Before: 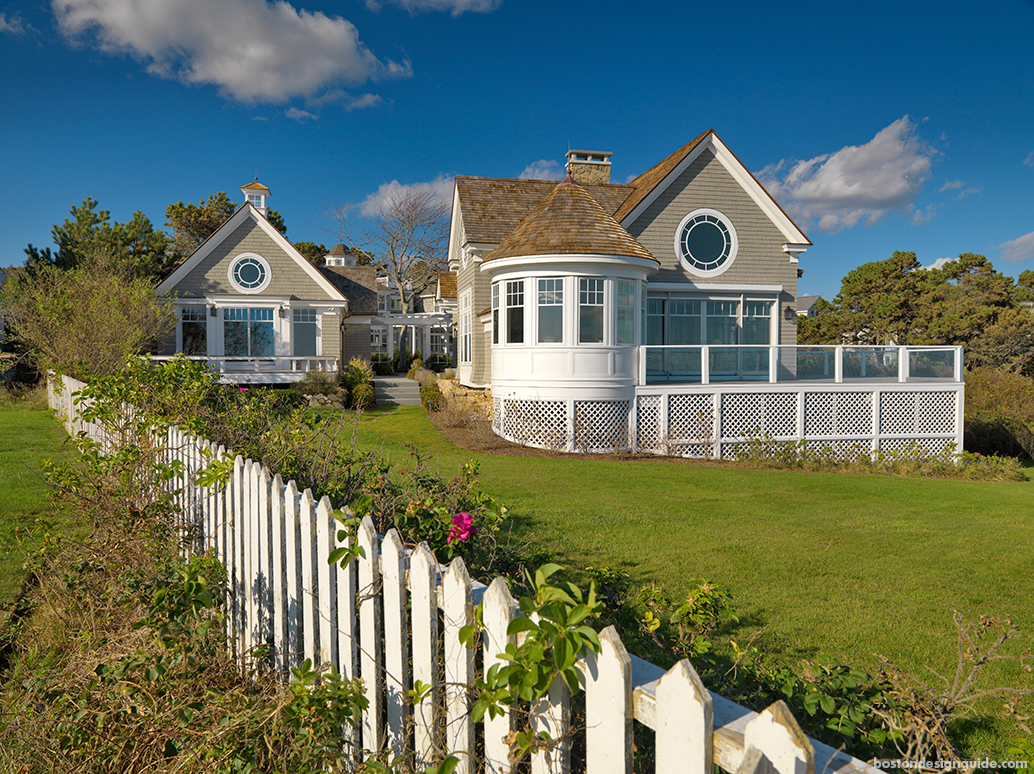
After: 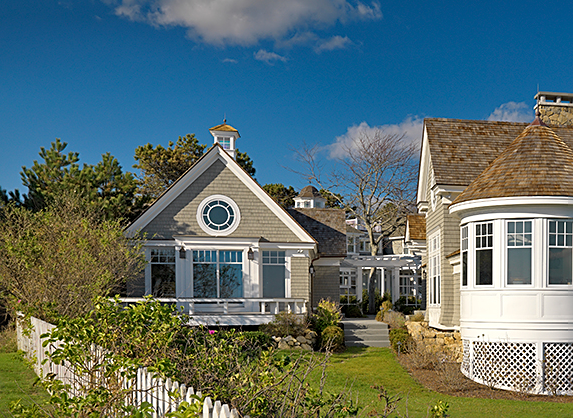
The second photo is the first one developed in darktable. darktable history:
crop and rotate: left 3.051%, top 7.572%, right 41.513%, bottom 38.332%
sharpen: on, module defaults
